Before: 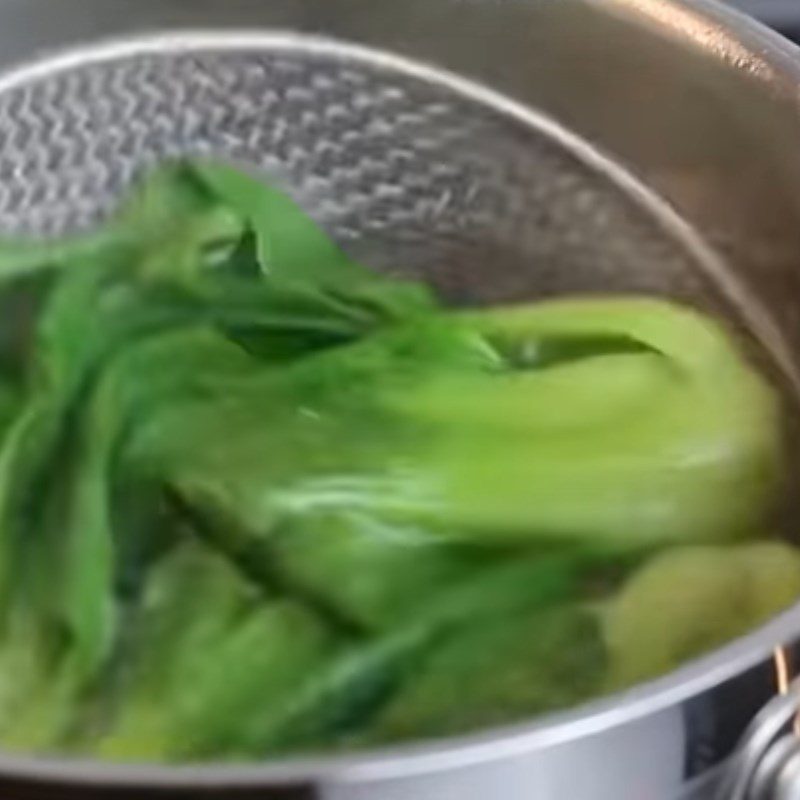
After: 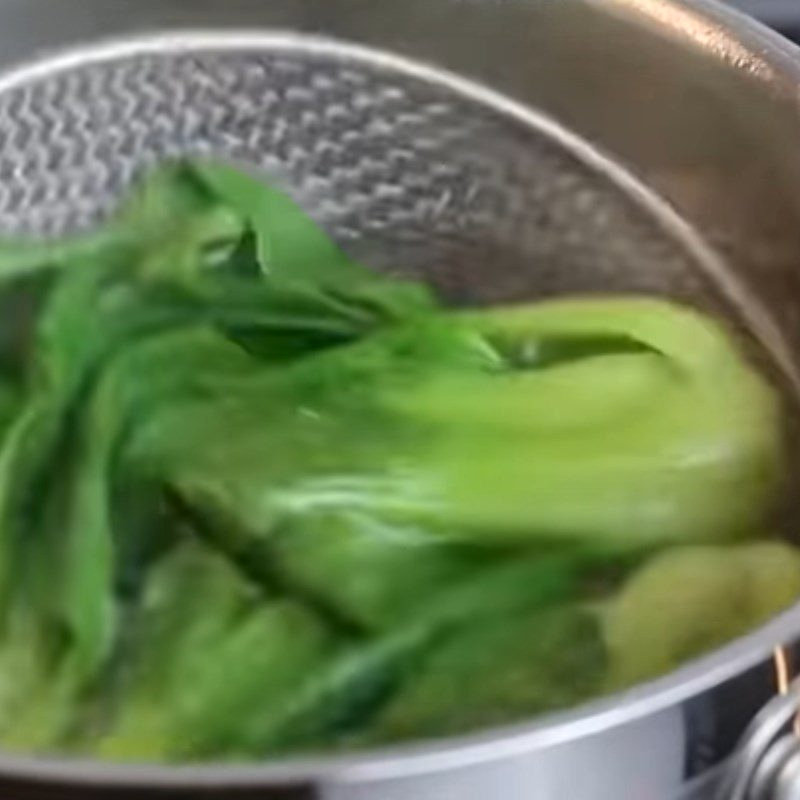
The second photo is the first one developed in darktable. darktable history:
local contrast: detail 117%
